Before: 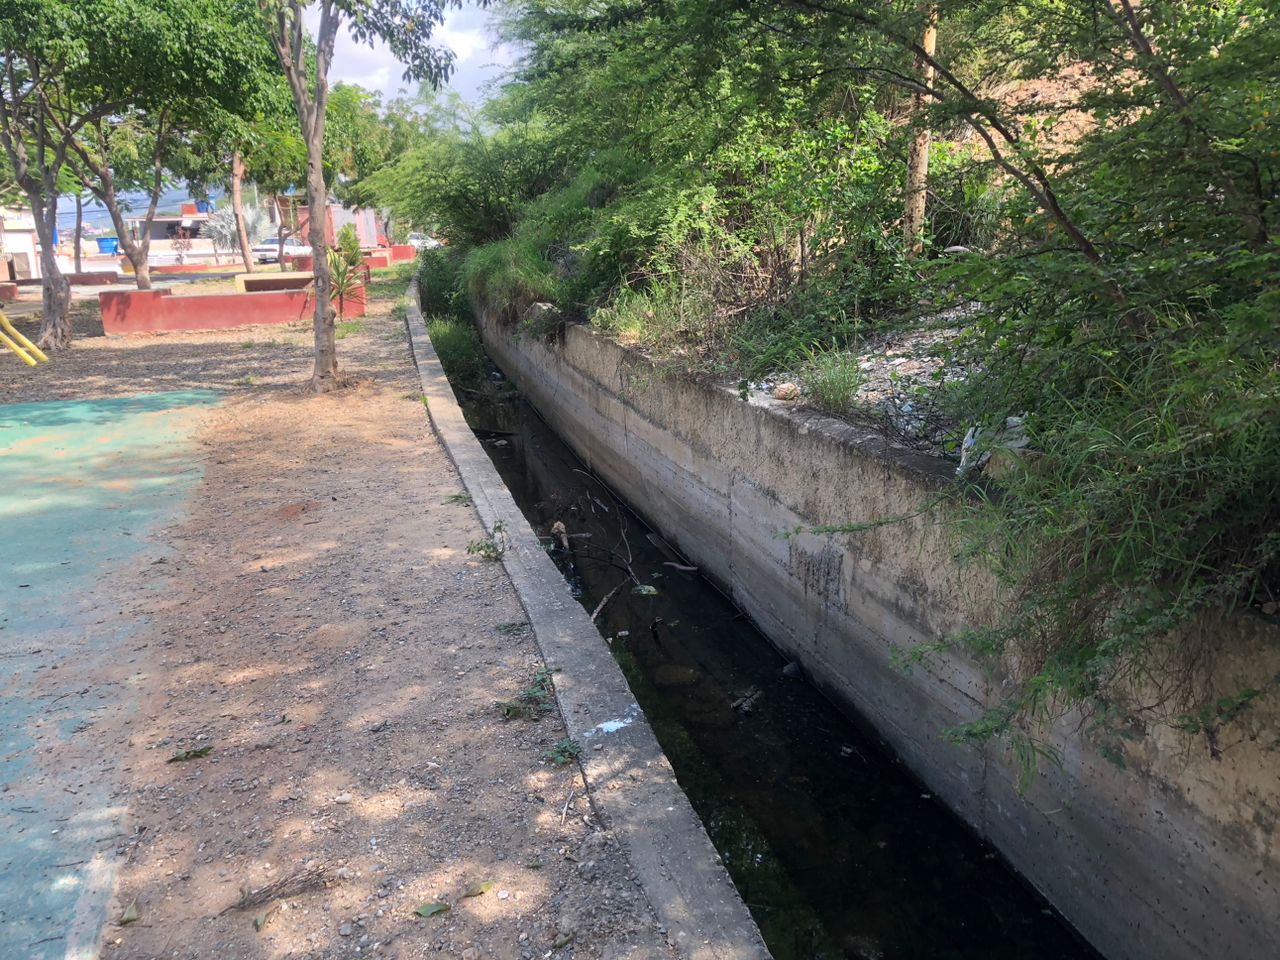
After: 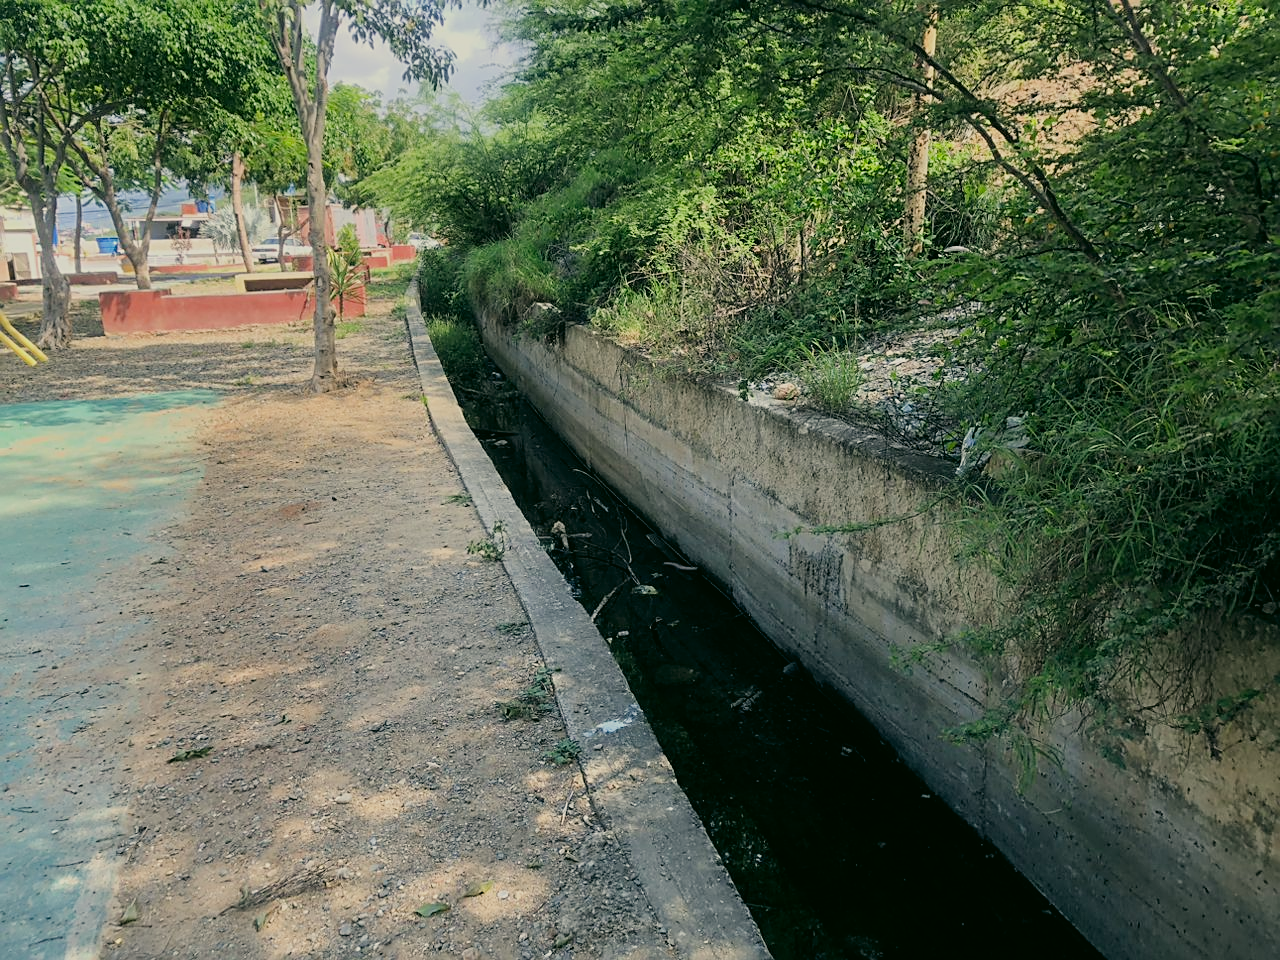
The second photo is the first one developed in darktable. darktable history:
filmic rgb: black relative exposure -7.65 EV, white relative exposure 4.56 EV, hardness 3.61
sharpen: on, module defaults
color correction: highlights a* -0.482, highlights b* 9.48, shadows a* -9.48, shadows b* 0.803
